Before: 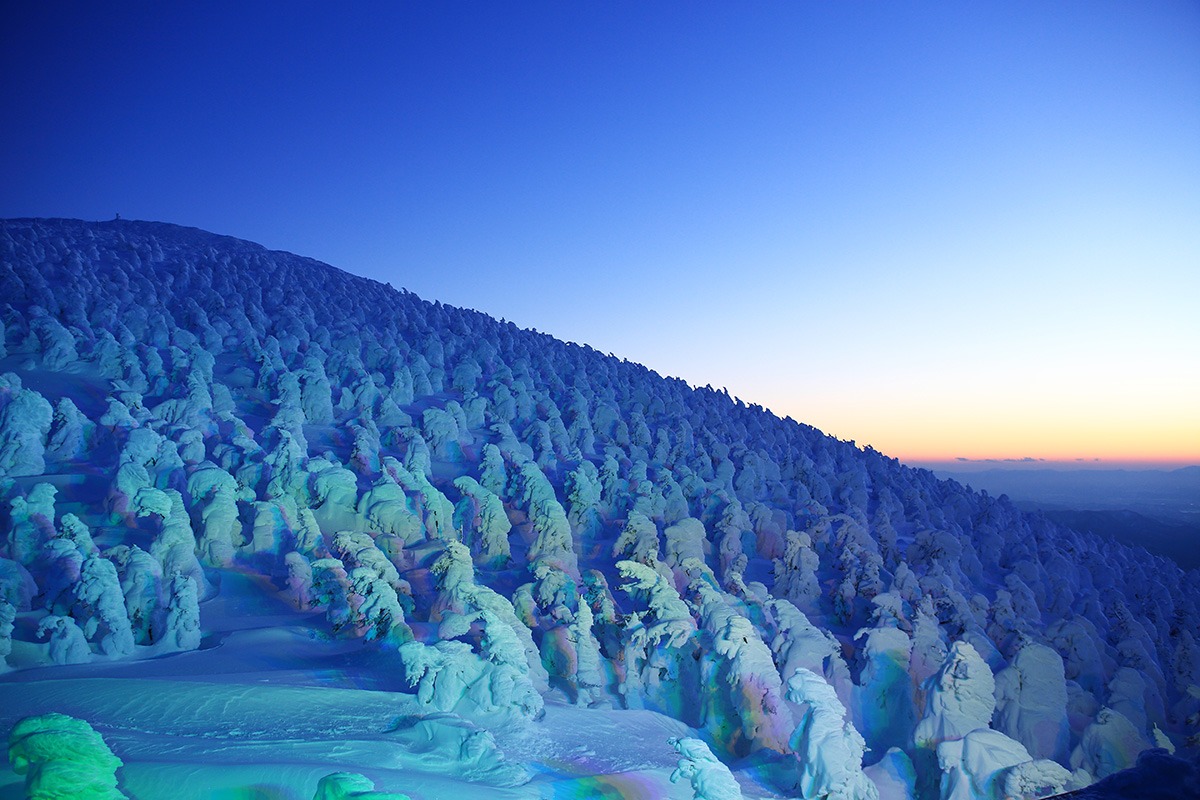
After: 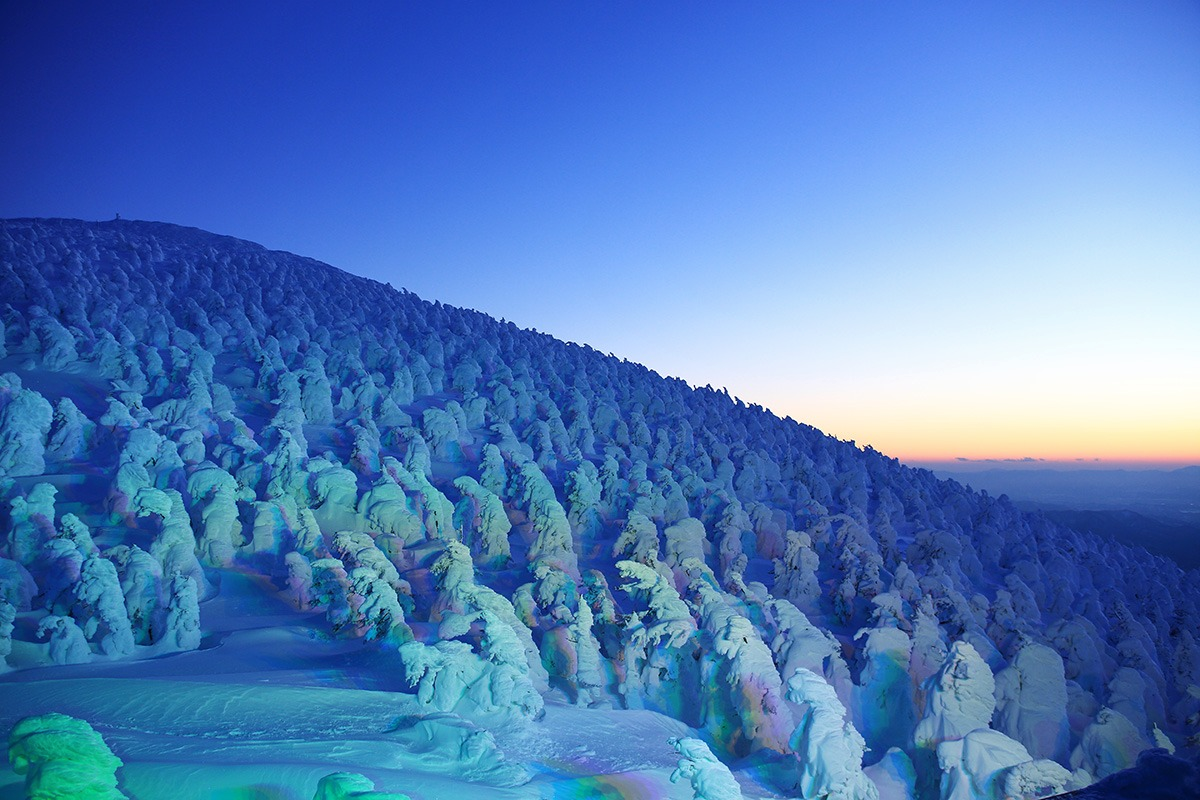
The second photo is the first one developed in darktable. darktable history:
shadows and highlights: radius 127.55, shadows 30.26, highlights -31, low approximation 0.01, soften with gaussian
